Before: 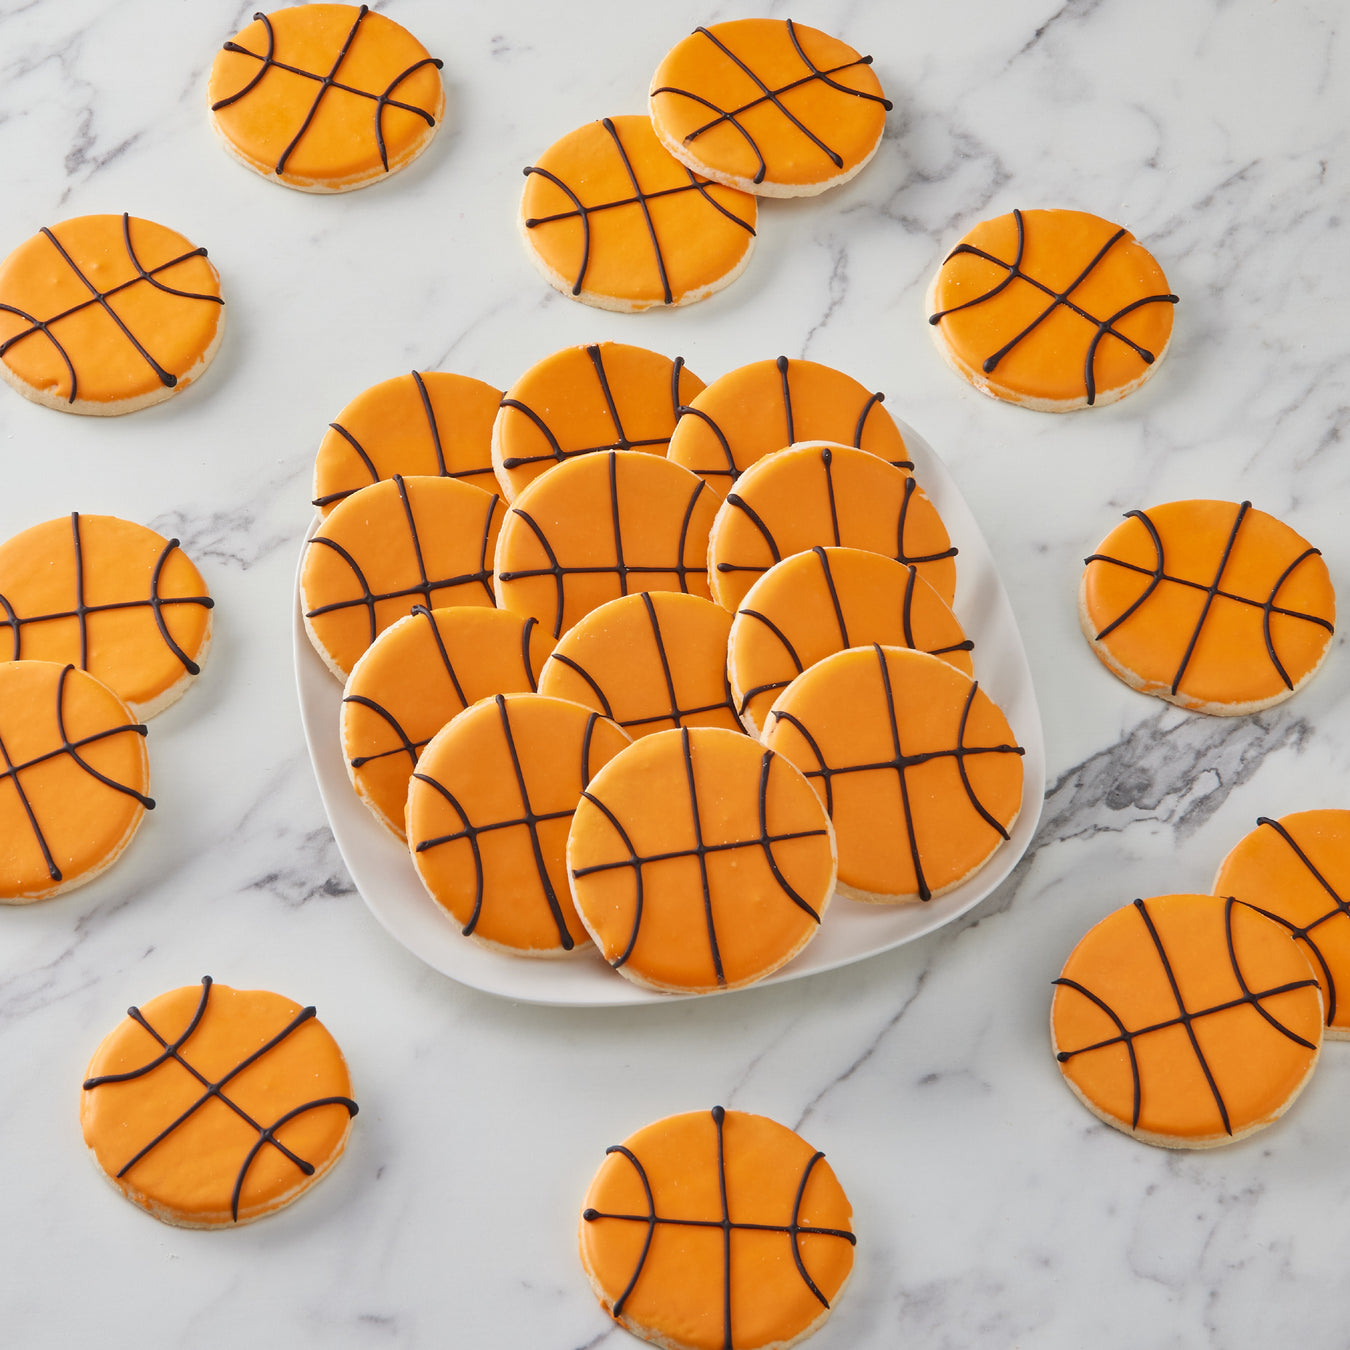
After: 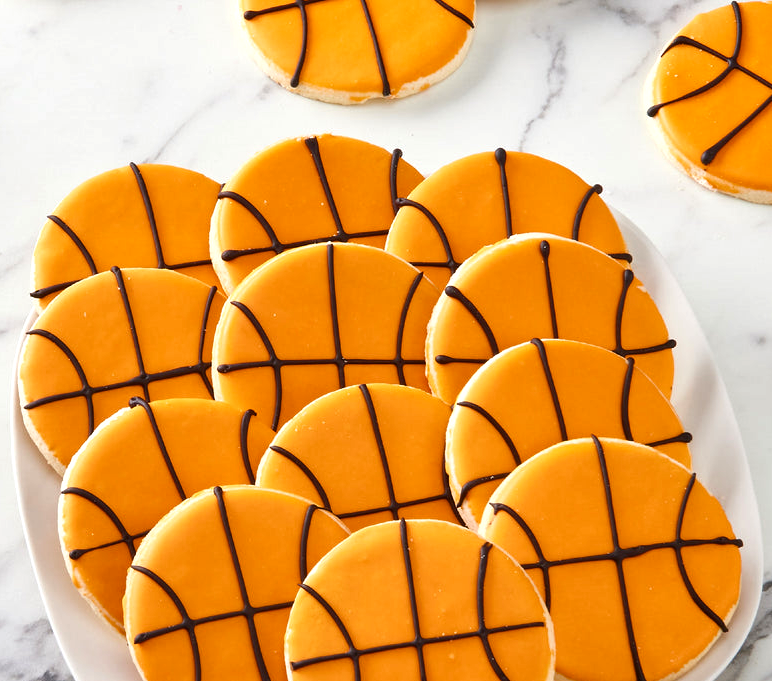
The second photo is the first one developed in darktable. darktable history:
color balance rgb: shadows lift › luminance -20%, power › hue 72.24°, highlights gain › luminance 15%, global offset › hue 171.6°, perceptual saturation grading › global saturation 14.09%, perceptual saturation grading › highlights -25%, perceptual saturation grading › shadows 25%, global vibrance 25%, contrast 10%
crop: left 20.932%, top 15.471%, right 21.848%, bottom 34.081%
